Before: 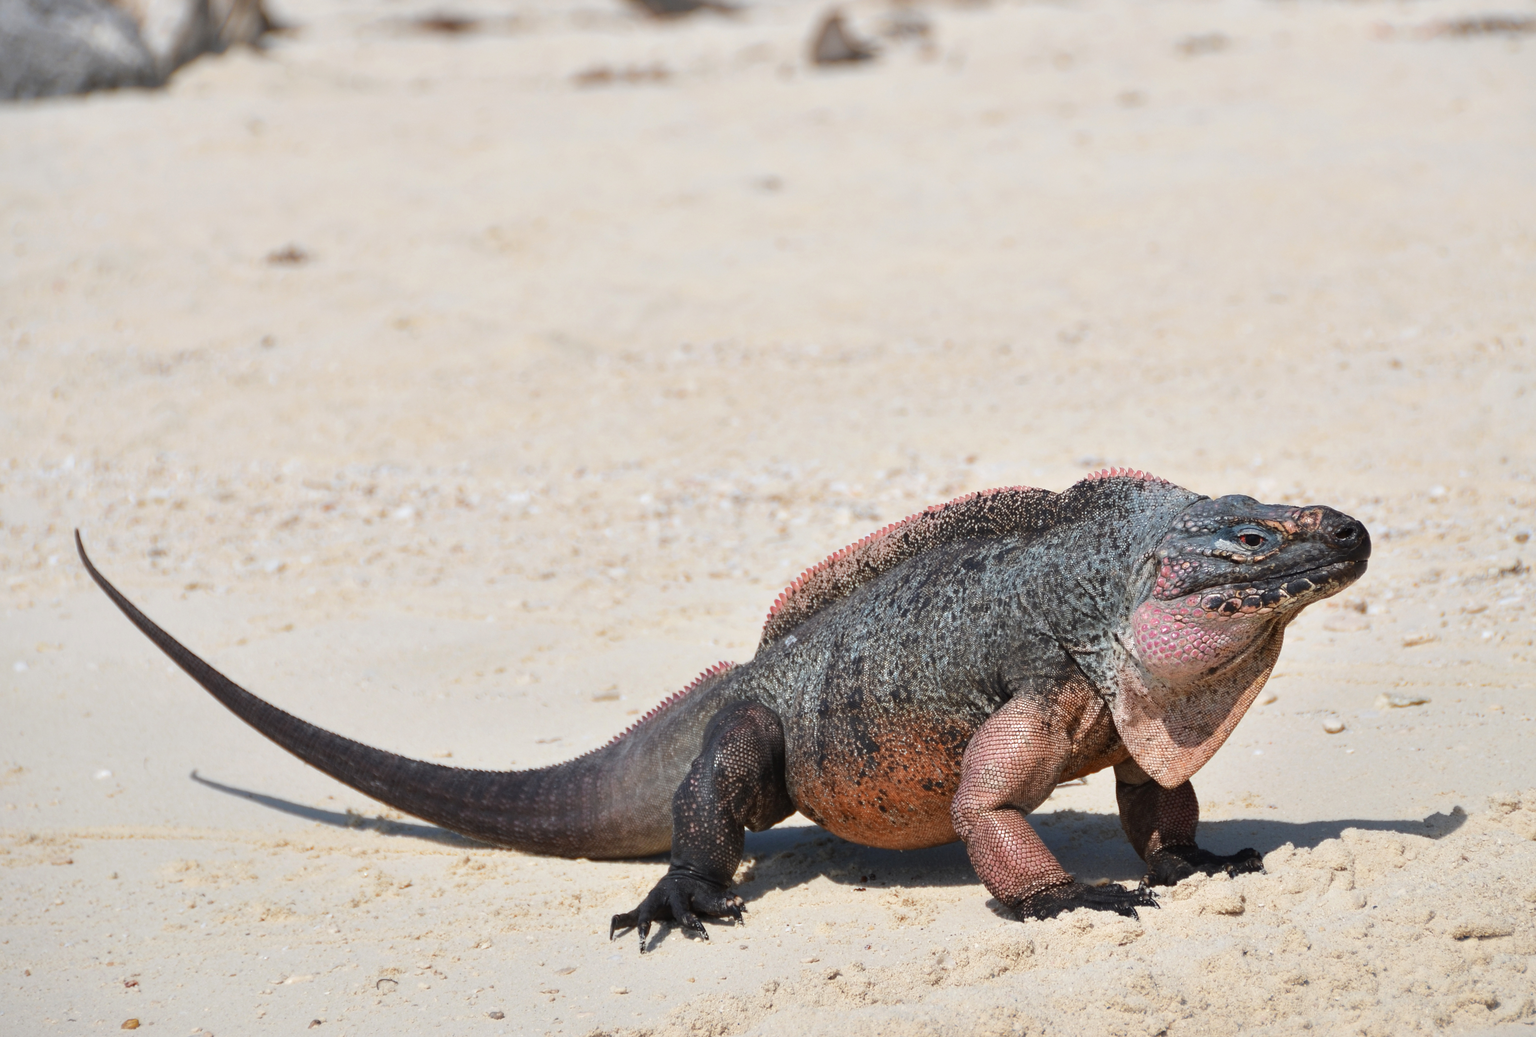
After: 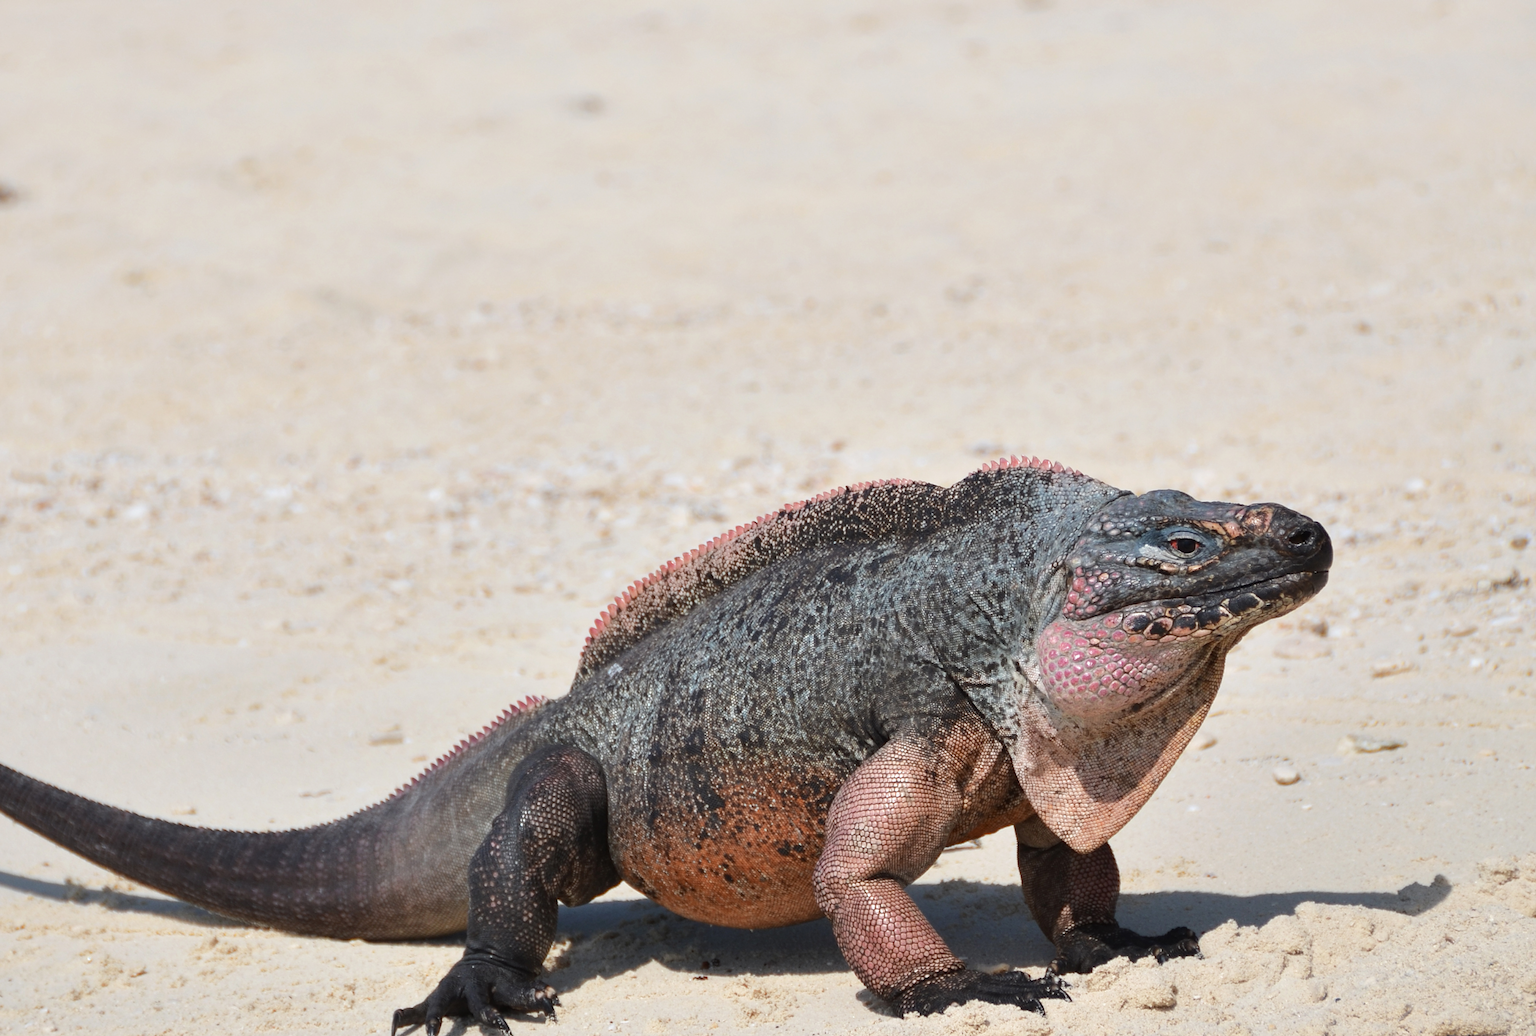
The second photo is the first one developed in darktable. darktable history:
crop: left 19.159%, top 9.58%, bottom 9.58%
contrast brightness saturation: saturation -0.05
